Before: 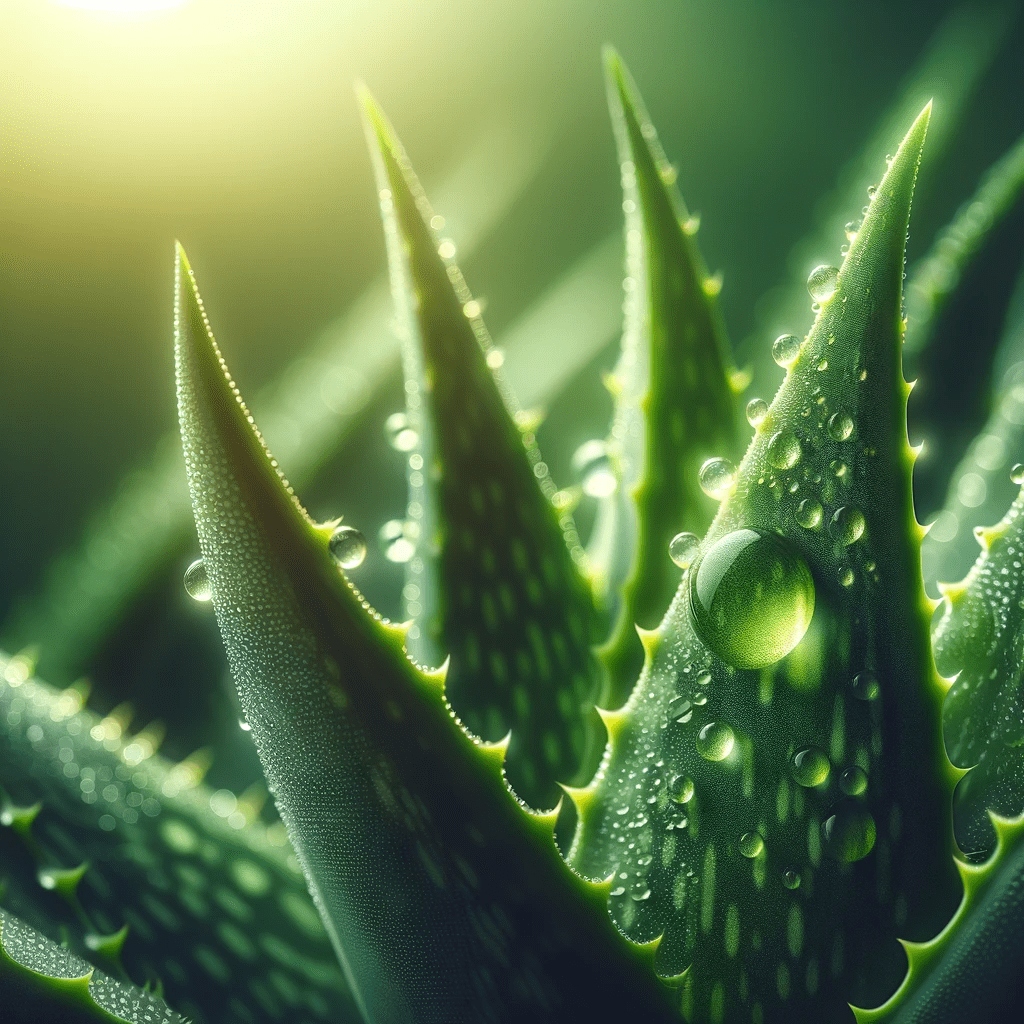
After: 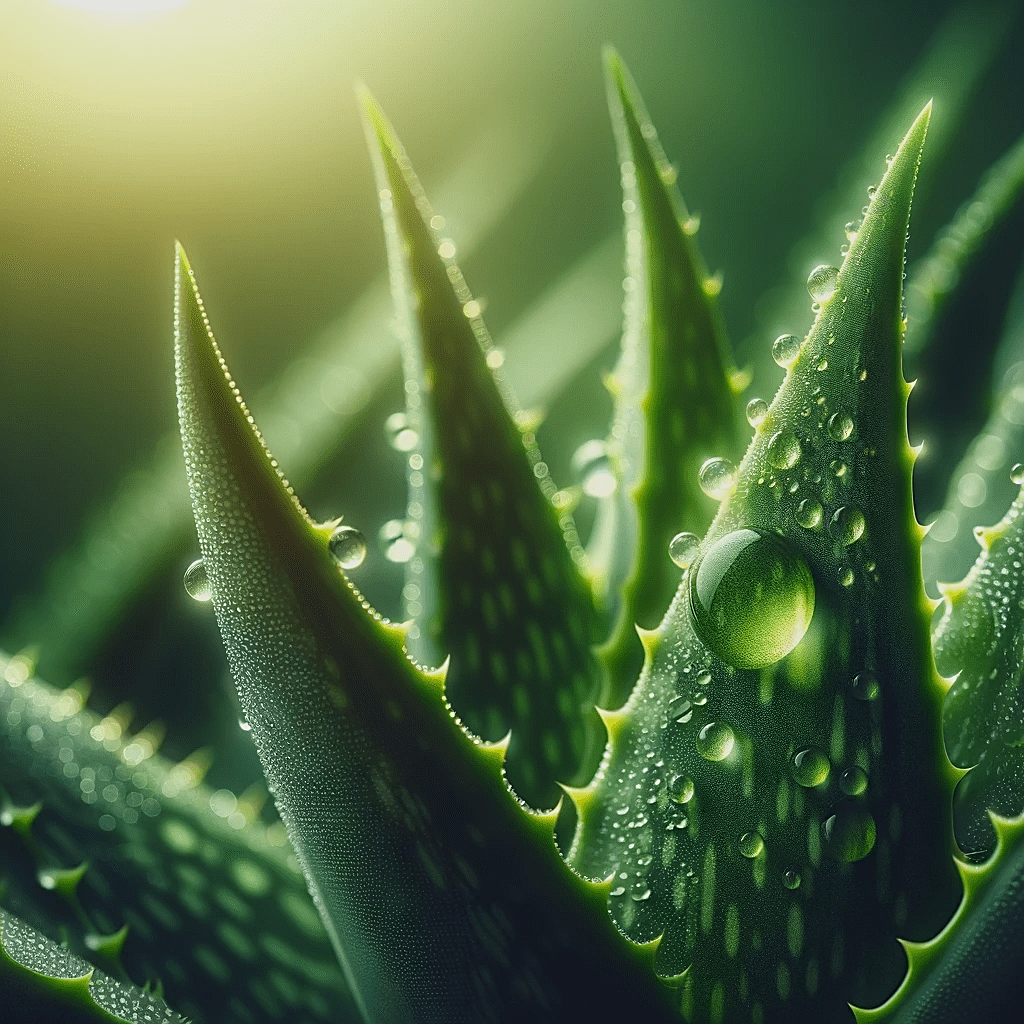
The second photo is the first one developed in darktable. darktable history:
sharpen: on, module defaults
exposure: exposure -0.36 EV, compensate highlight preservation false
